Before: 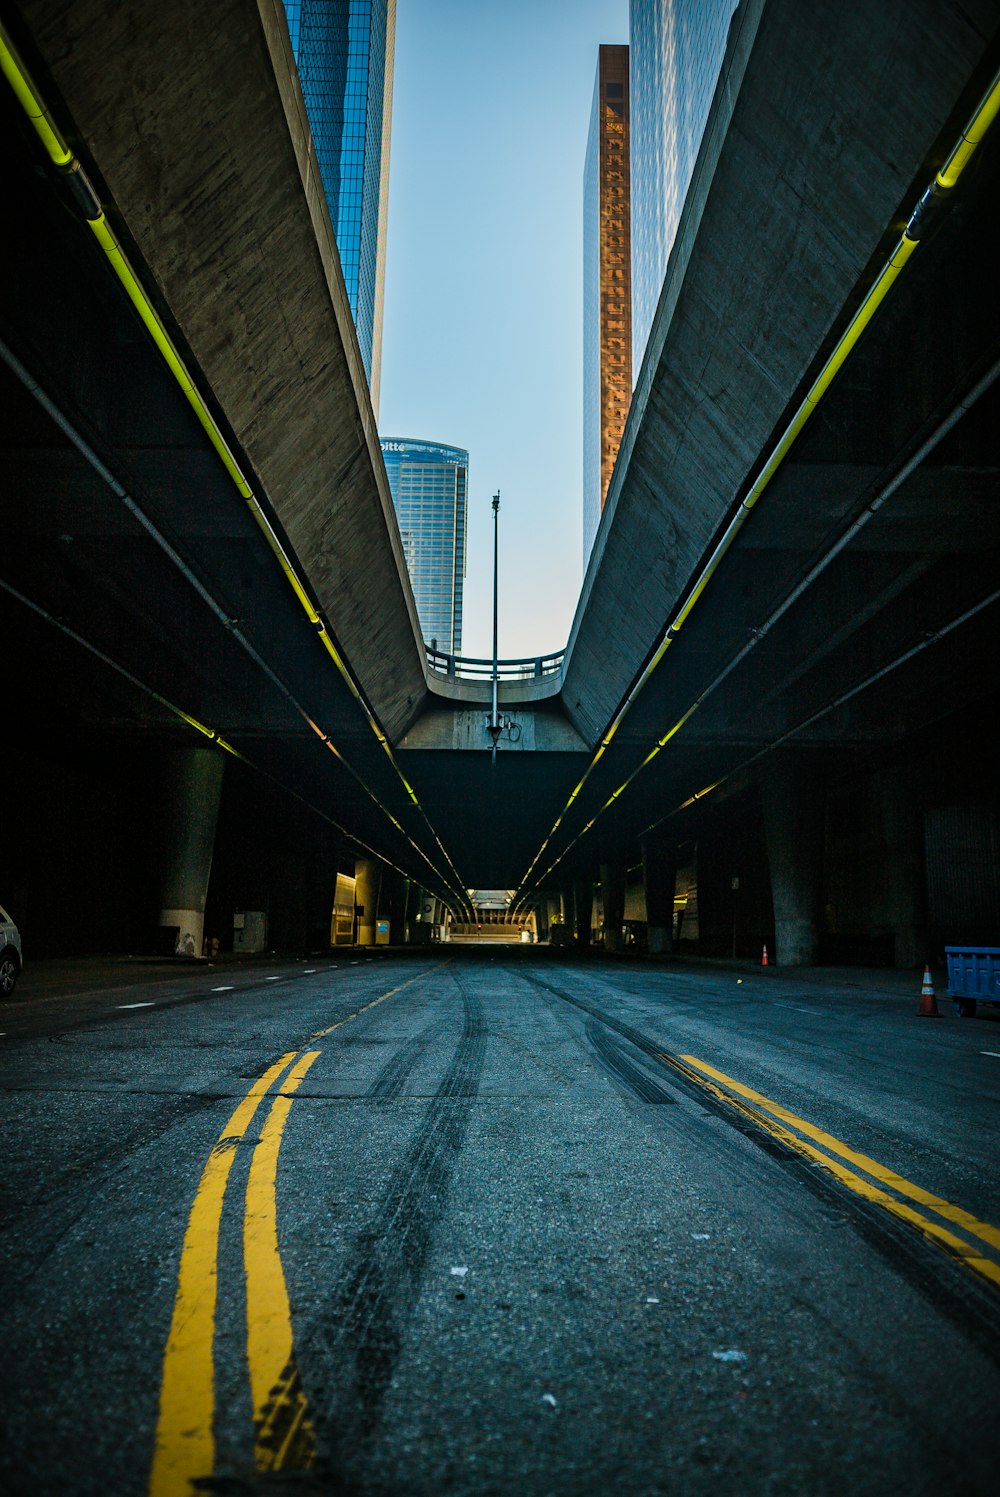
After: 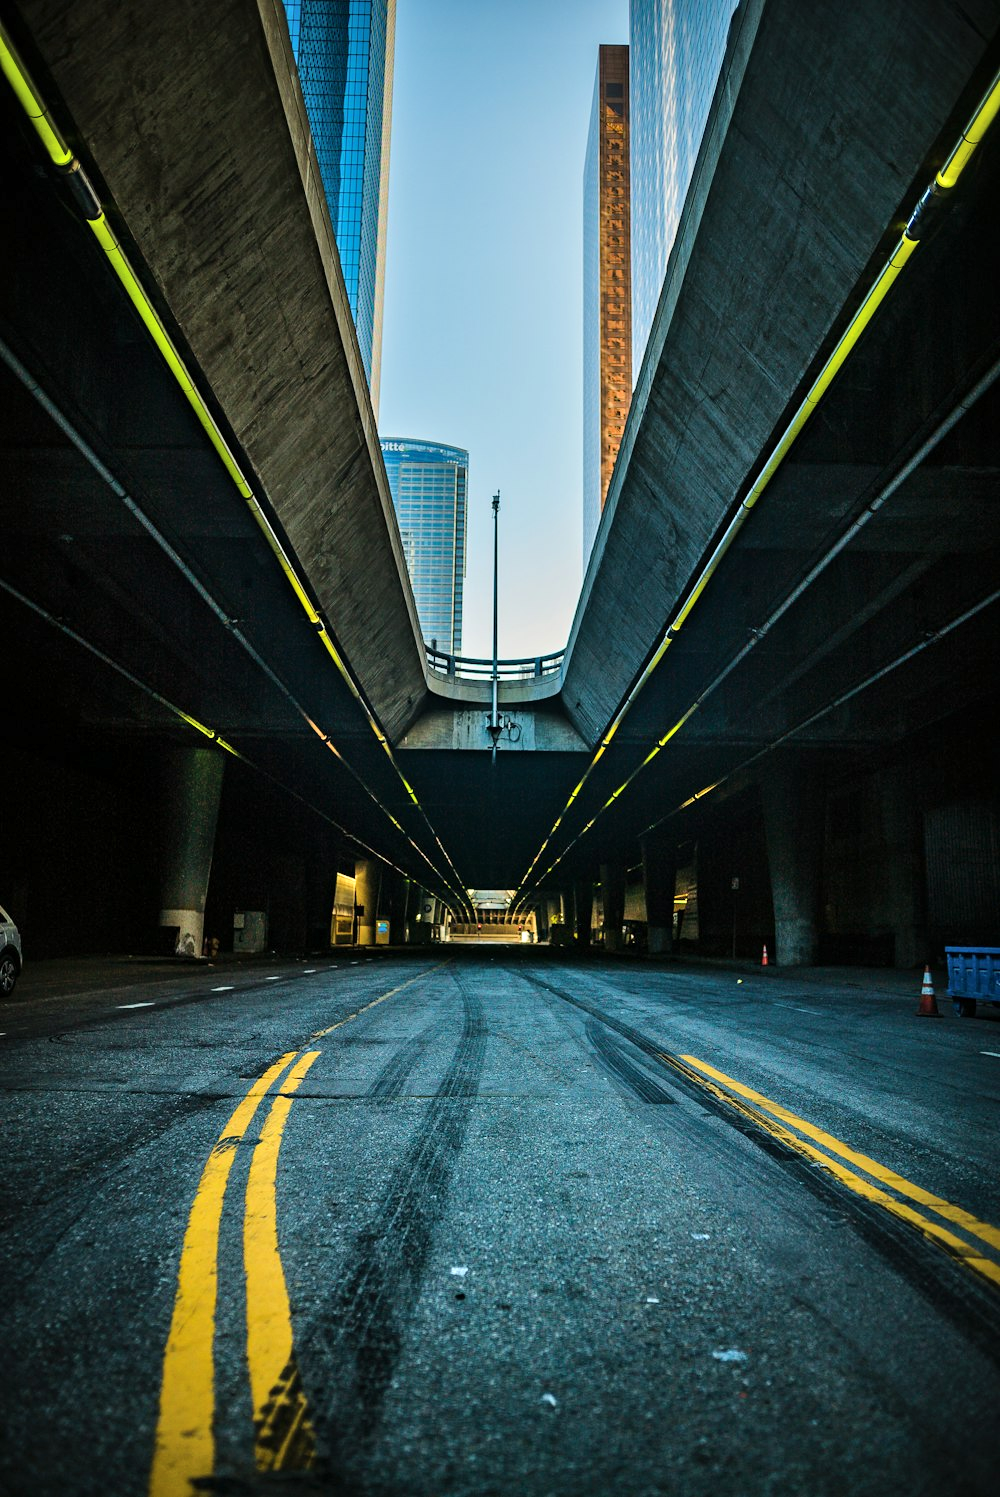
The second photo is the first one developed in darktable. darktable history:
shadows and highlights: shadows 36.51, highlights -26.63, soften with gaussian
tone equalizer: -8 EV 0.029 EV, -7 EV -0.017 EV, -6 EV 0.02 EV, -5 EV 0.044 EV, -4 EV 0.283 EV, -3 EV 0.627 EV, -2 EV 0.581 EV, -1 EV 0.179 EV, +0 EV 0.019 EV, mask exposure compensation -0.496 EV
